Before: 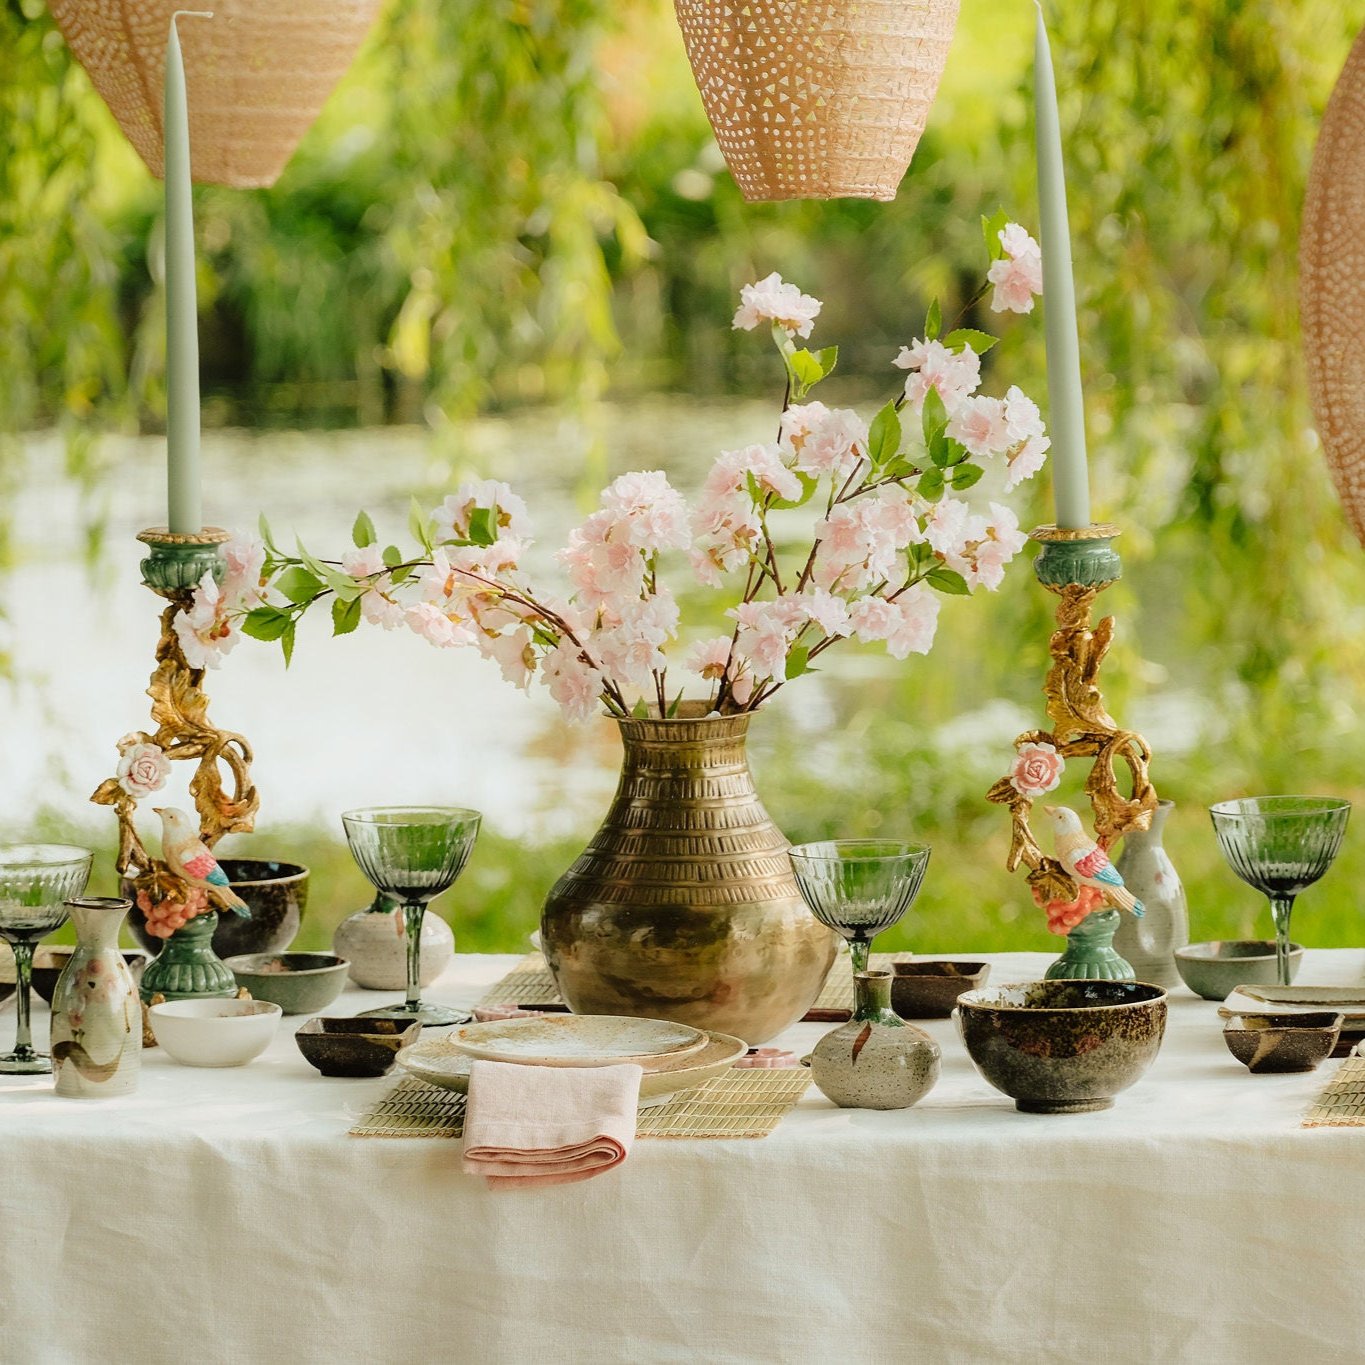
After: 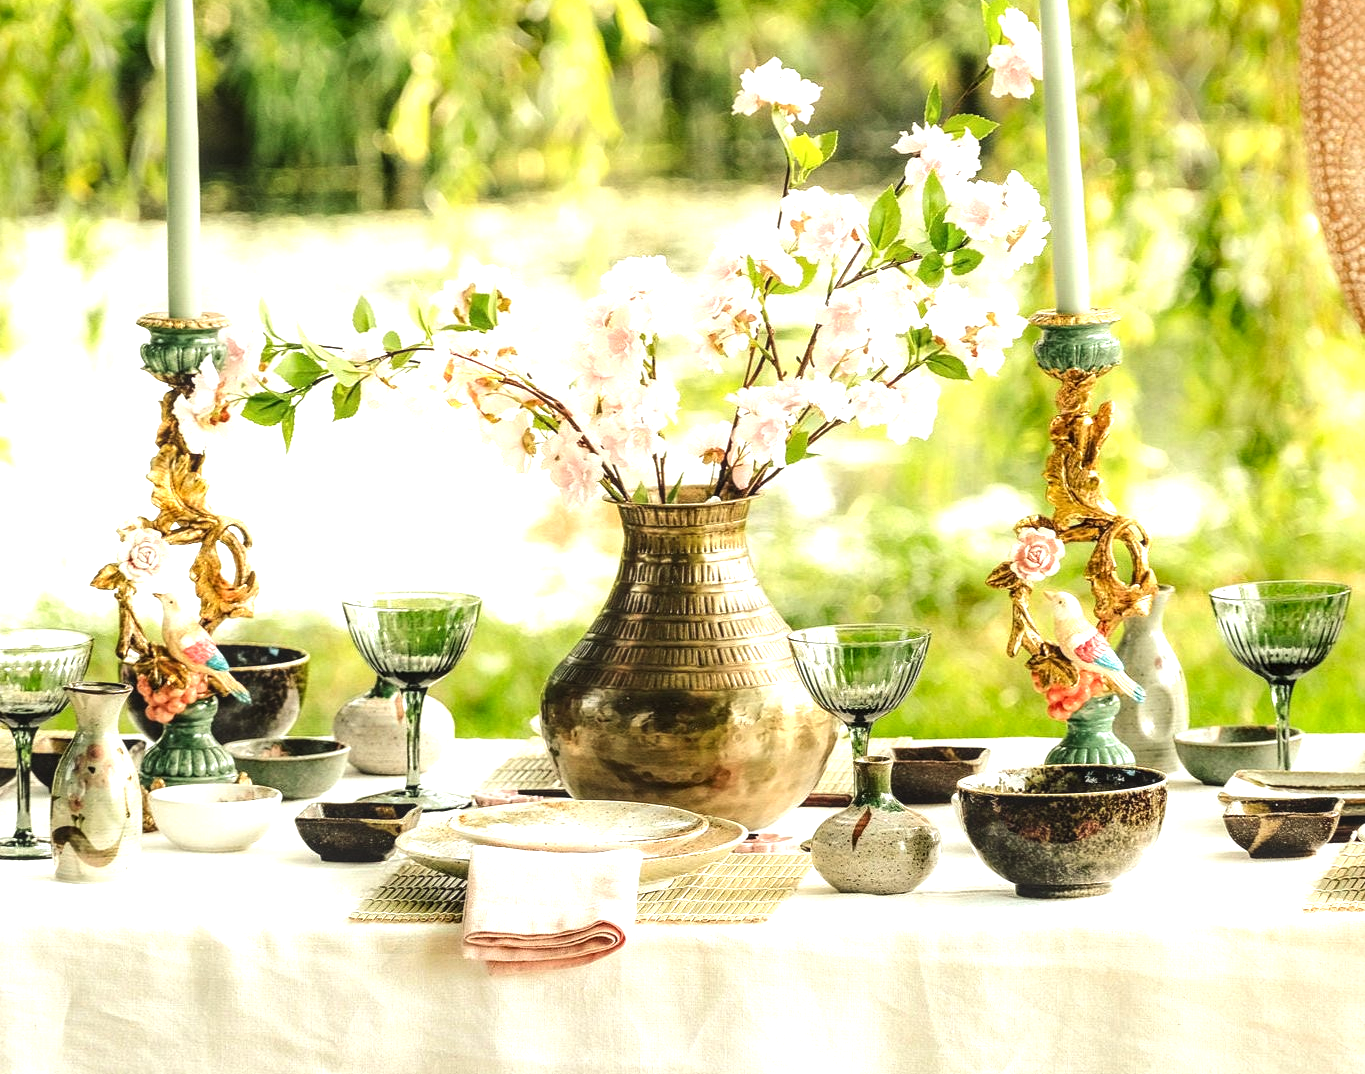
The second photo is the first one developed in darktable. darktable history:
exposure: black level correction -0.002, exposure 0.708 EV, compensate exposure bias true, compensate highlight preservation false
tone equalizer: -8 EV -0.417 EV, -7 EV -0.389 EV, -6 EV -0.333 EV, -5 EV -0.222 EV, -3 EV 0.222 EV, -2 EV 0.333 EV, -1 EV 0.389 EV, +0 EV 0.417 EV, edges refinement/feathering 500, mask exposure compensation -1.57 EV, preserve details no
local contrast: detail 130%
crop and rotate: top 15.774%, bottom 5.506%
